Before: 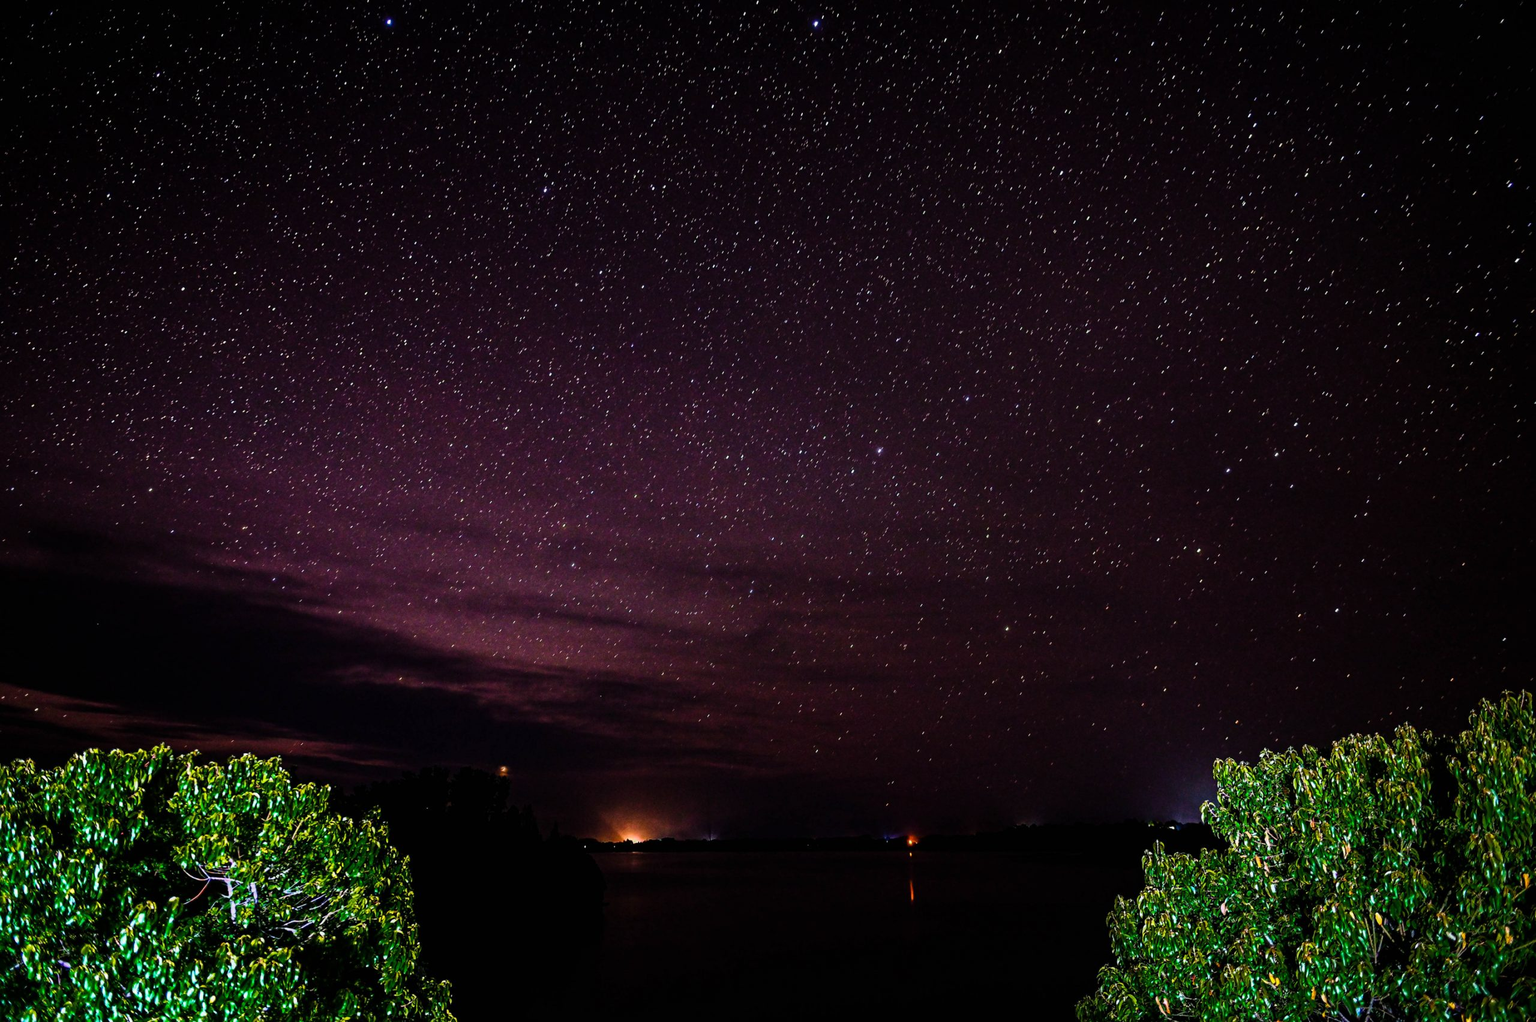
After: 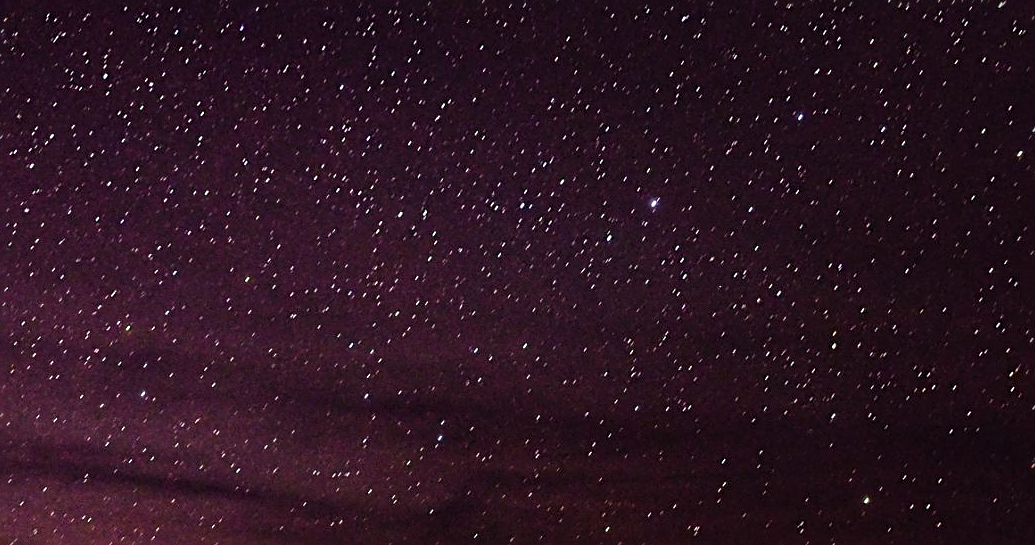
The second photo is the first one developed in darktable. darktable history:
sharpen: radius 2.584, amount 0.688
levels: levels [0, 0.498, 0.996]
crop: left 31.751%, top 32.172%, right 27.8%, bottom 35.83%
